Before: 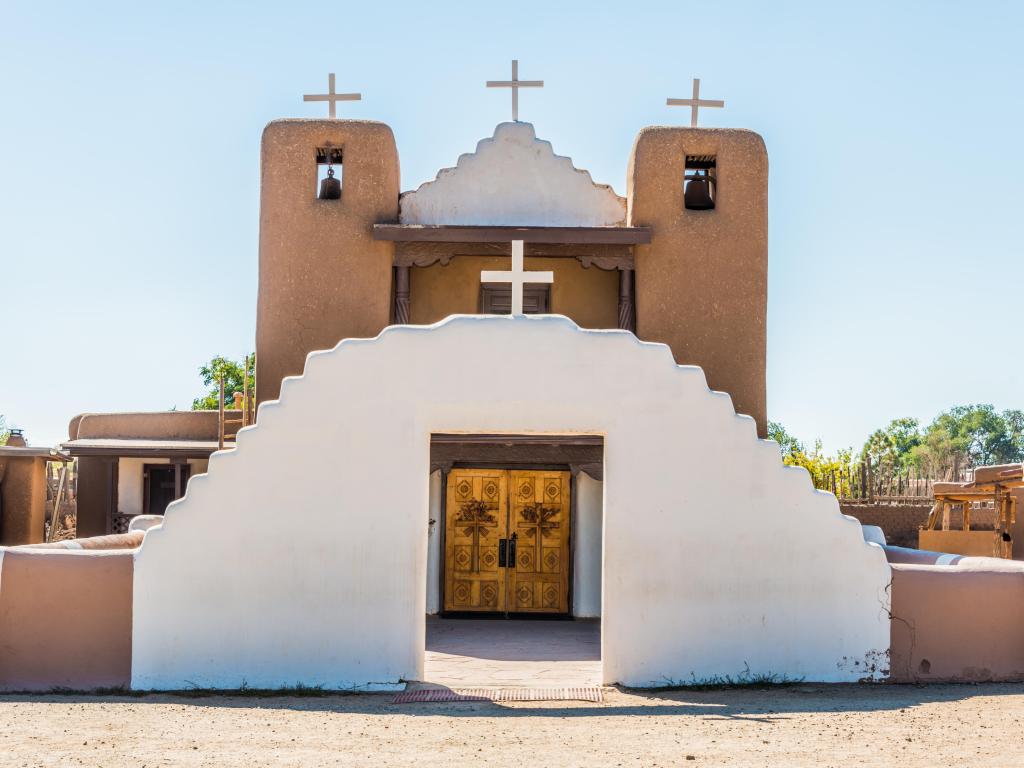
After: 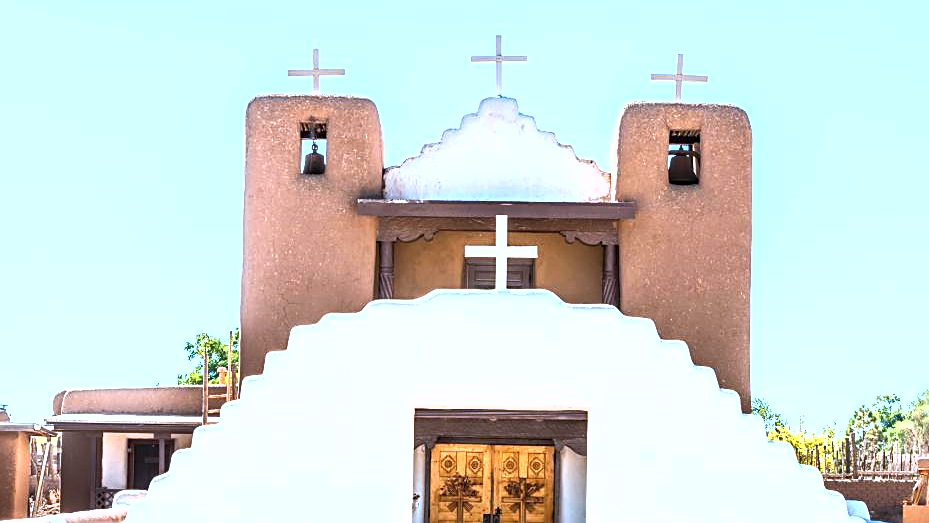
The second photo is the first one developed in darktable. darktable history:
crop: left 1.611%, top 3.359%, right 7.569%, bottom 28.504%
color correction: highlights a* -1.92, highlights b* -18.46
exposure: exposure 1.153 EV, compensate highlight preservation false
shadows and highlights: shadows 52.24, highlights -28.46, soften with gaussian
sharpen: on, module defaults
contrast brightness saturation: contrast 0.047
